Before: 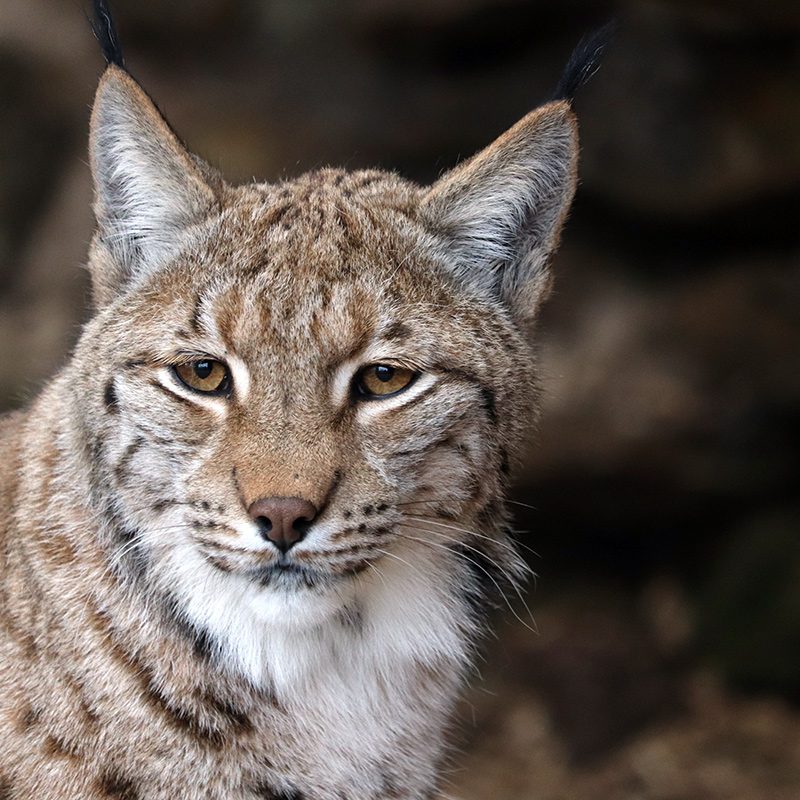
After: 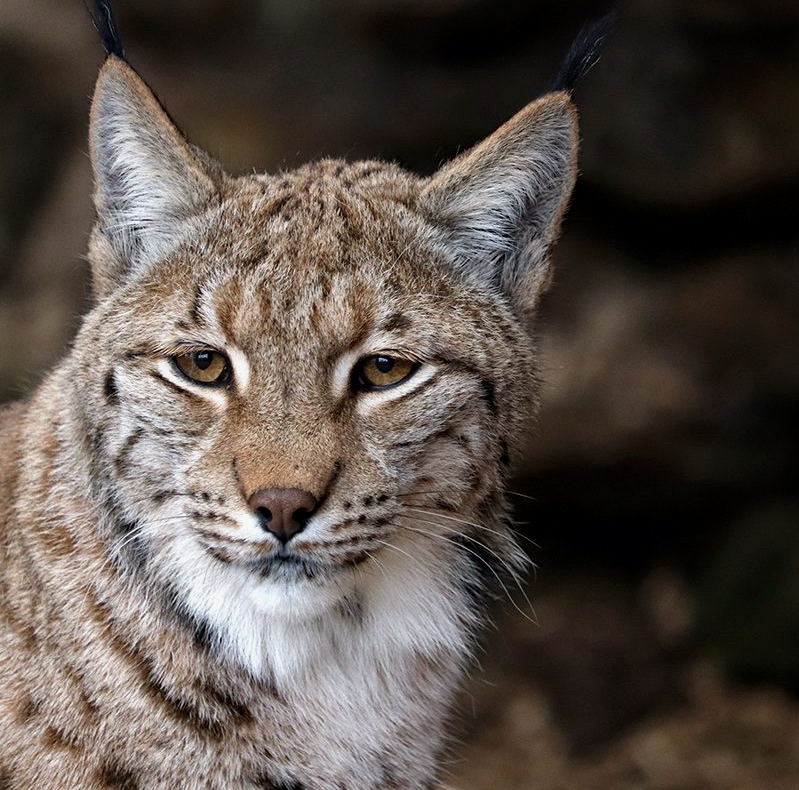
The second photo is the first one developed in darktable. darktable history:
exposure: exposure -0.207 EV, compensate exposure bias true, compensate highlight preservation false
local contrast: mode bilateral grid, contrast 20, coarseness 49, detail 120%, midtone range 0.2
haze removal: compatibility mode true, adaptive false
crop: top 1.131%, right 0.106%
